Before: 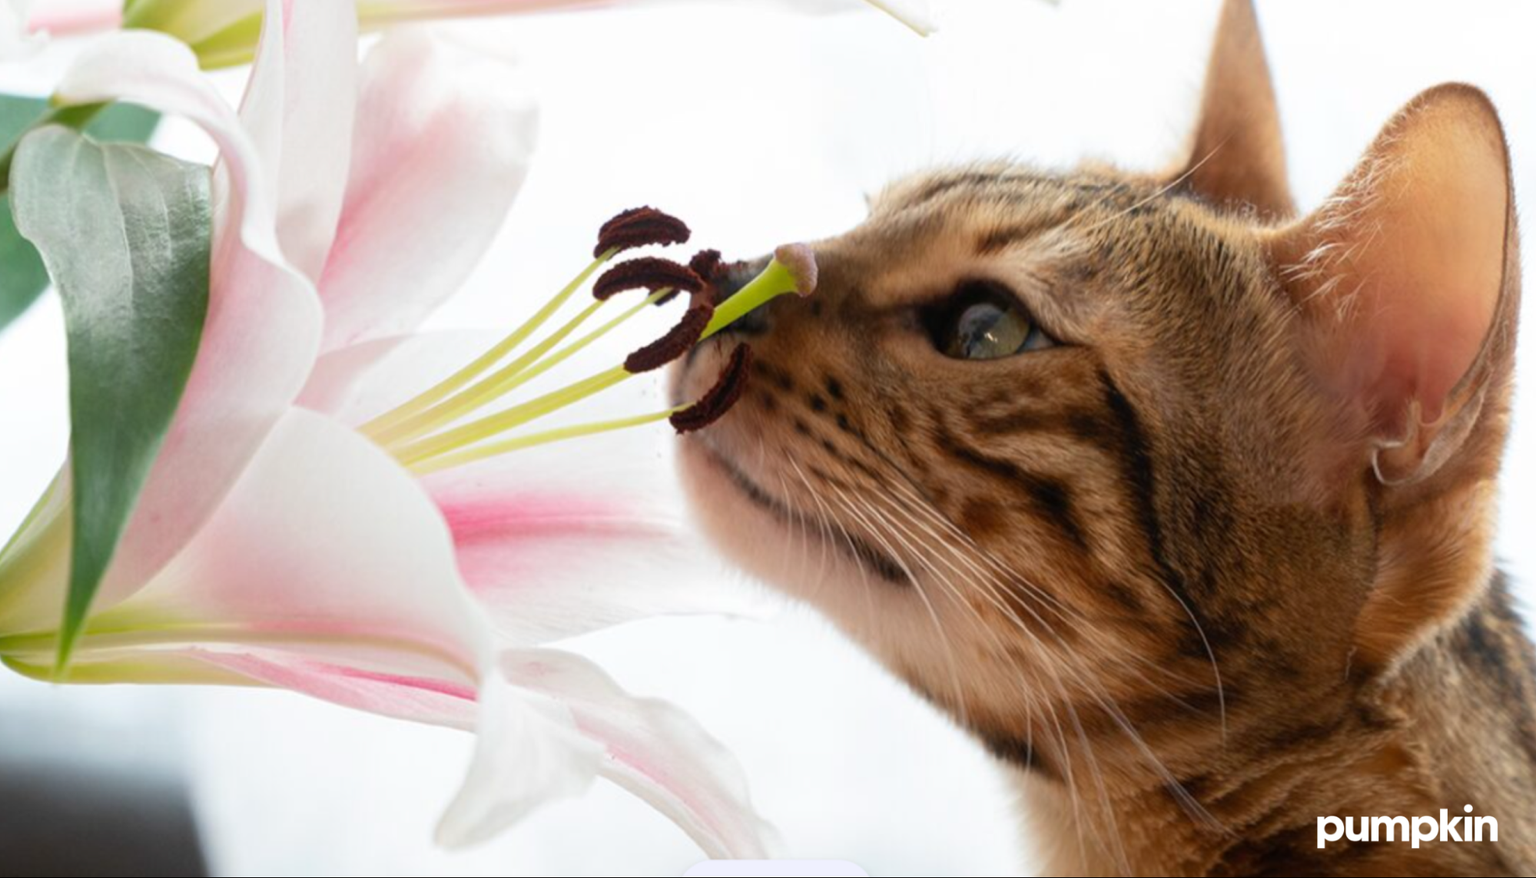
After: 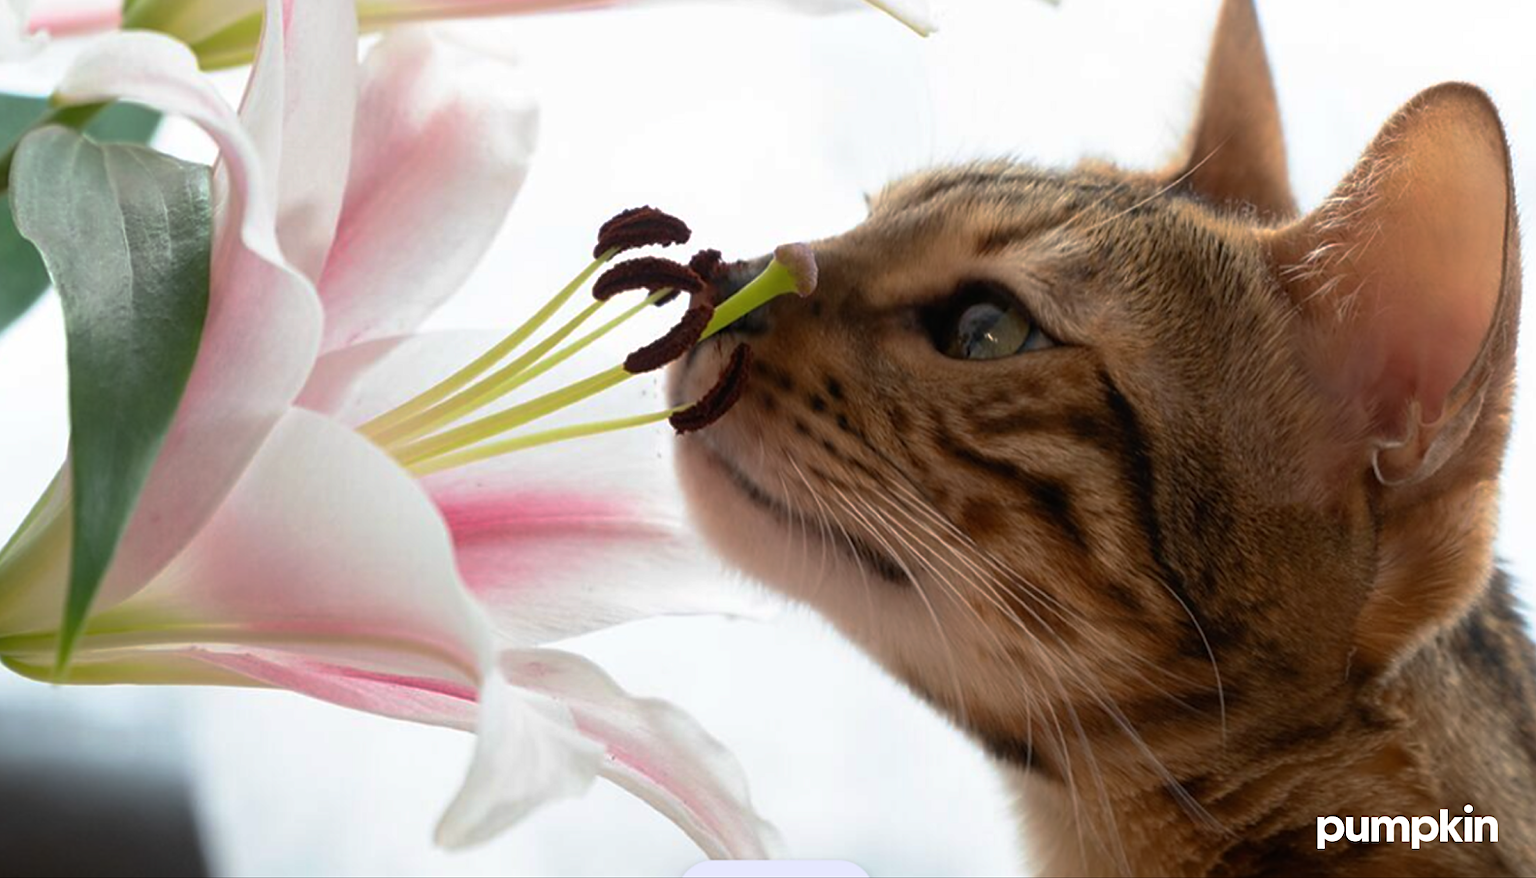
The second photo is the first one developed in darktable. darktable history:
base curve: curves: ch0 [(0, 0) (0.595, 0.418) (1, 1)], preserve colors none
sharpen: on, module defaults
